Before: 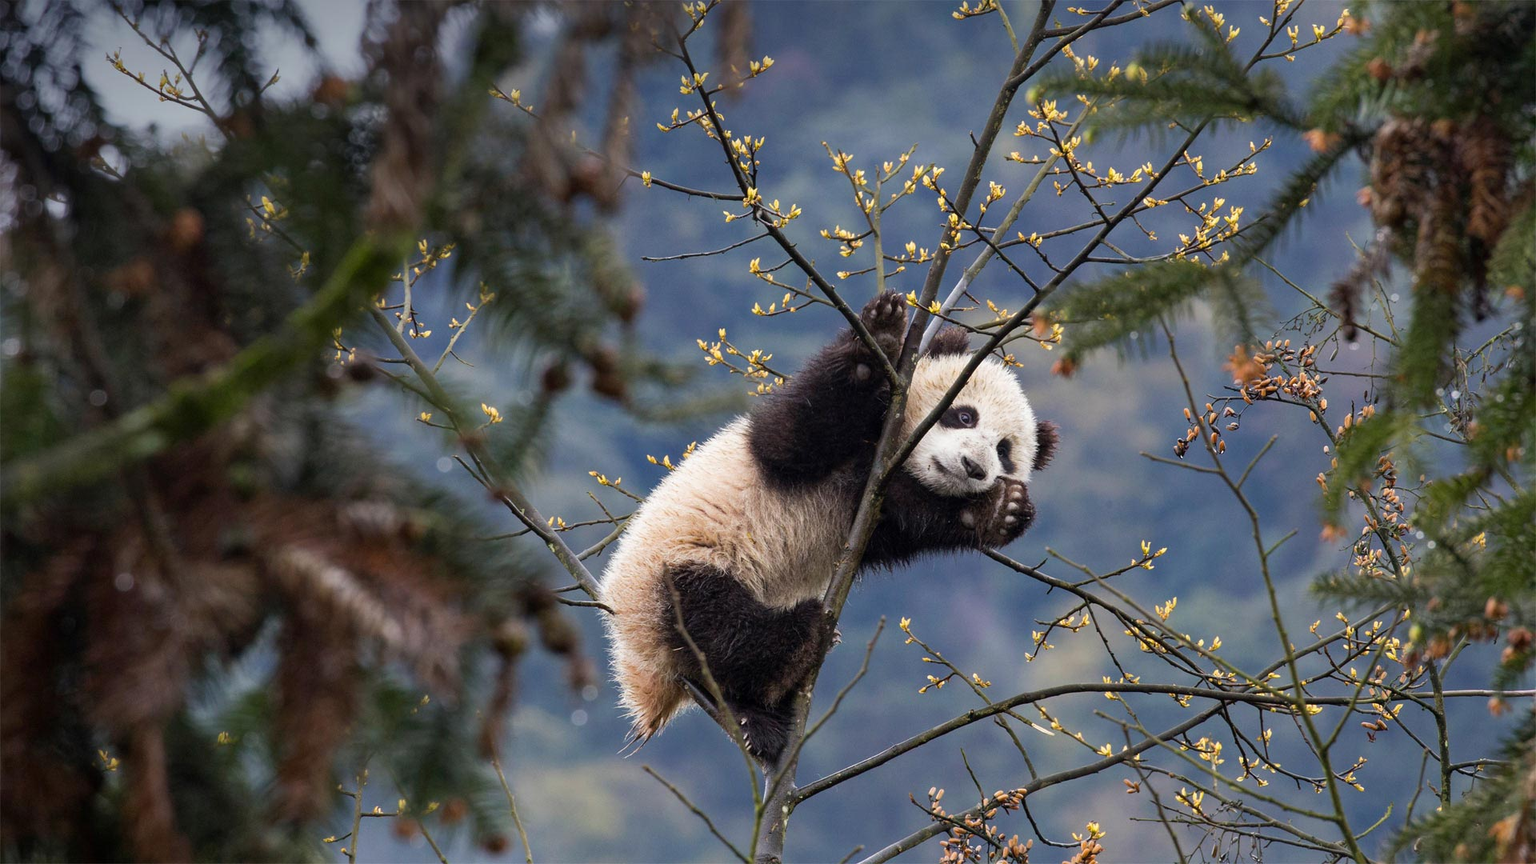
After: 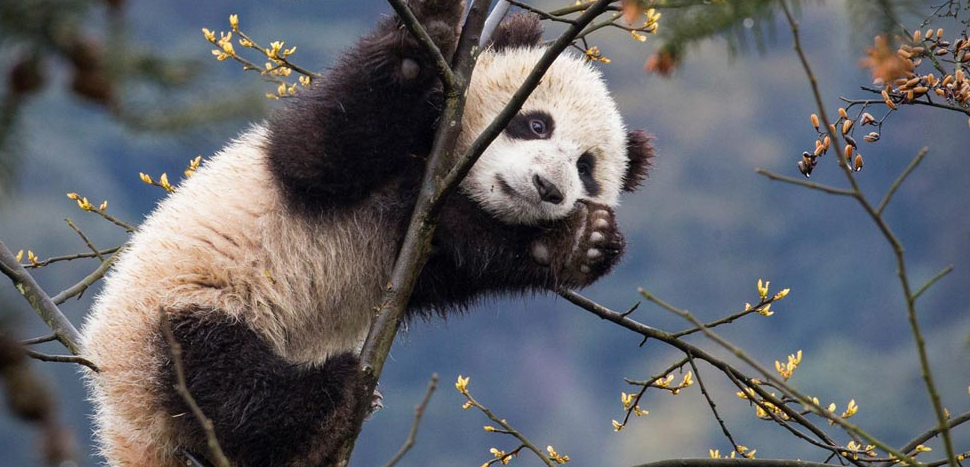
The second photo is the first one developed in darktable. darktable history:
vignetting: saturation -0.02
crop: left 34.867%, top 36.679%, right 14.583%, bottom 20.003%
